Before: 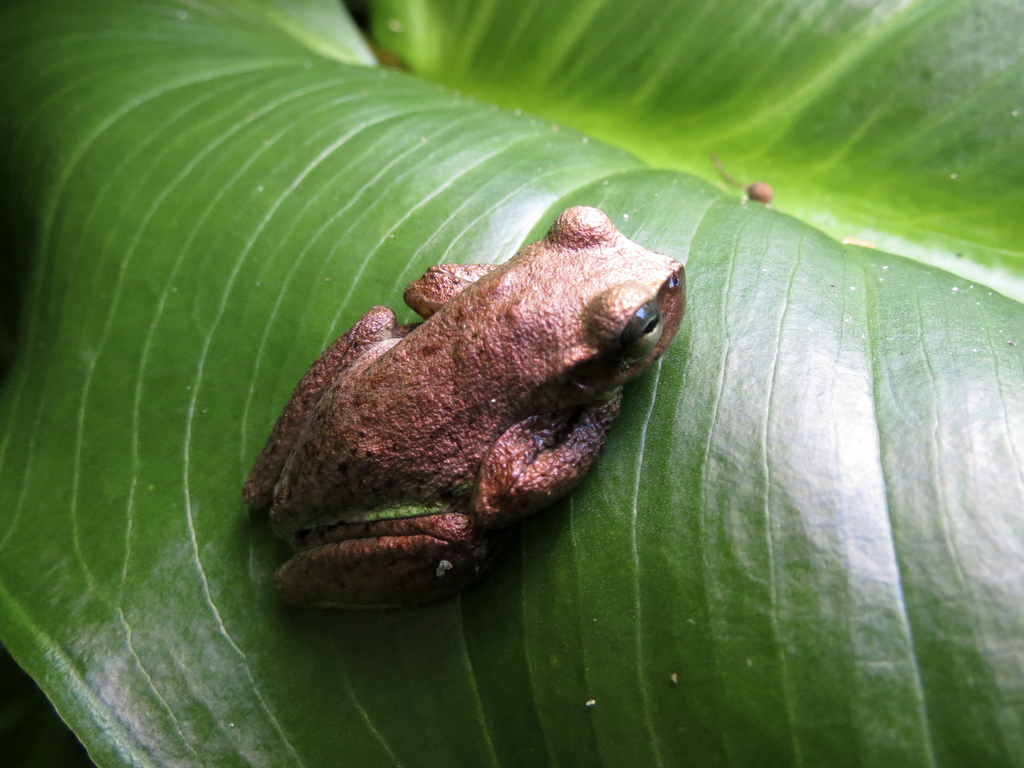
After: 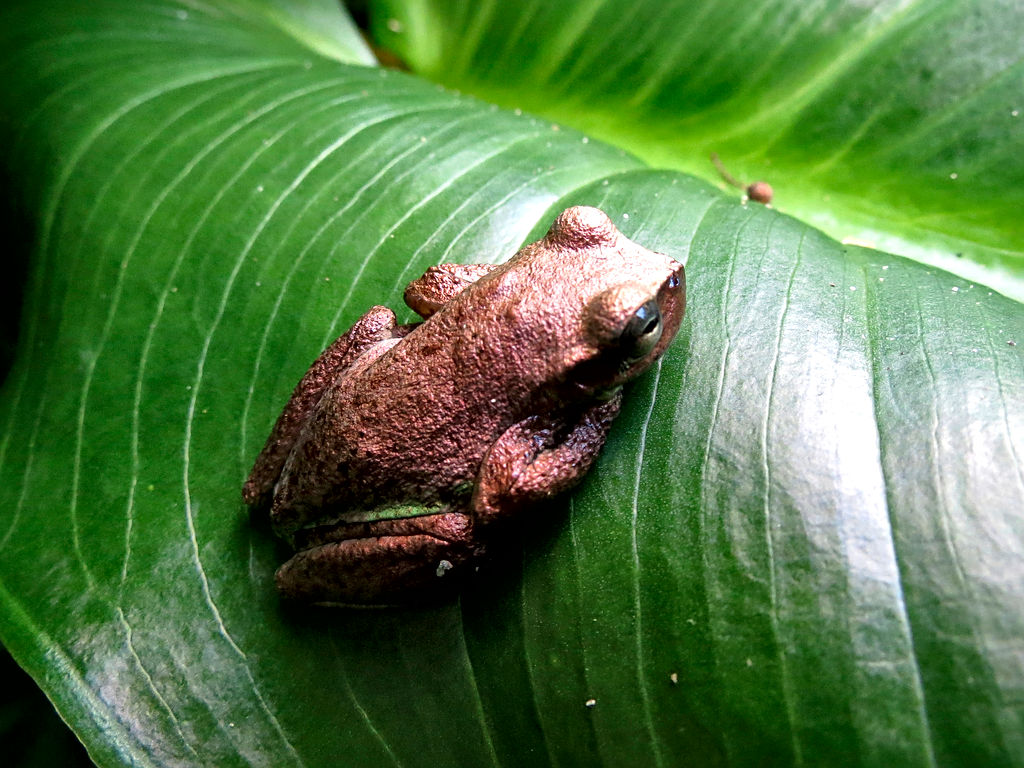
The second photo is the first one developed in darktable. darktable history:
local contrast: mode bilateral grid, contrast 21, coarseness 51, detail 178%, midtone range 0.2
sharpen: on, module defaults
